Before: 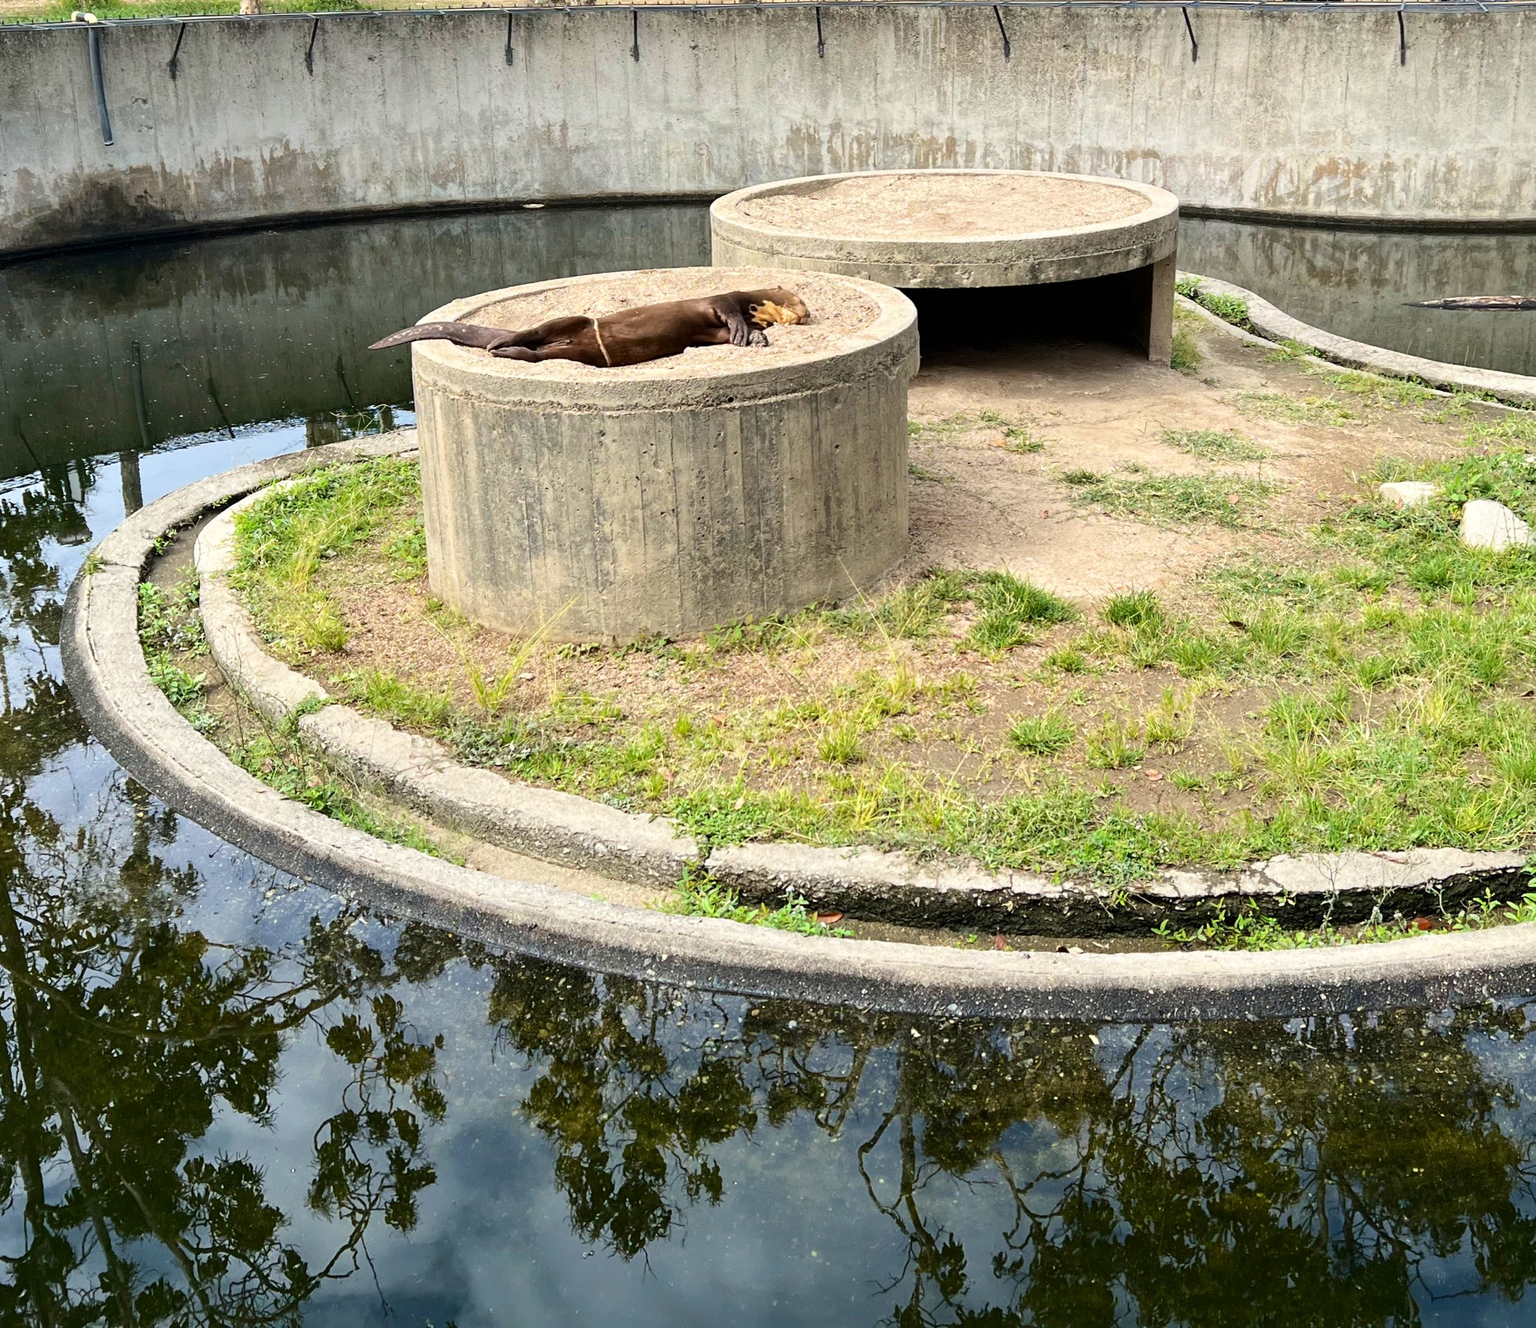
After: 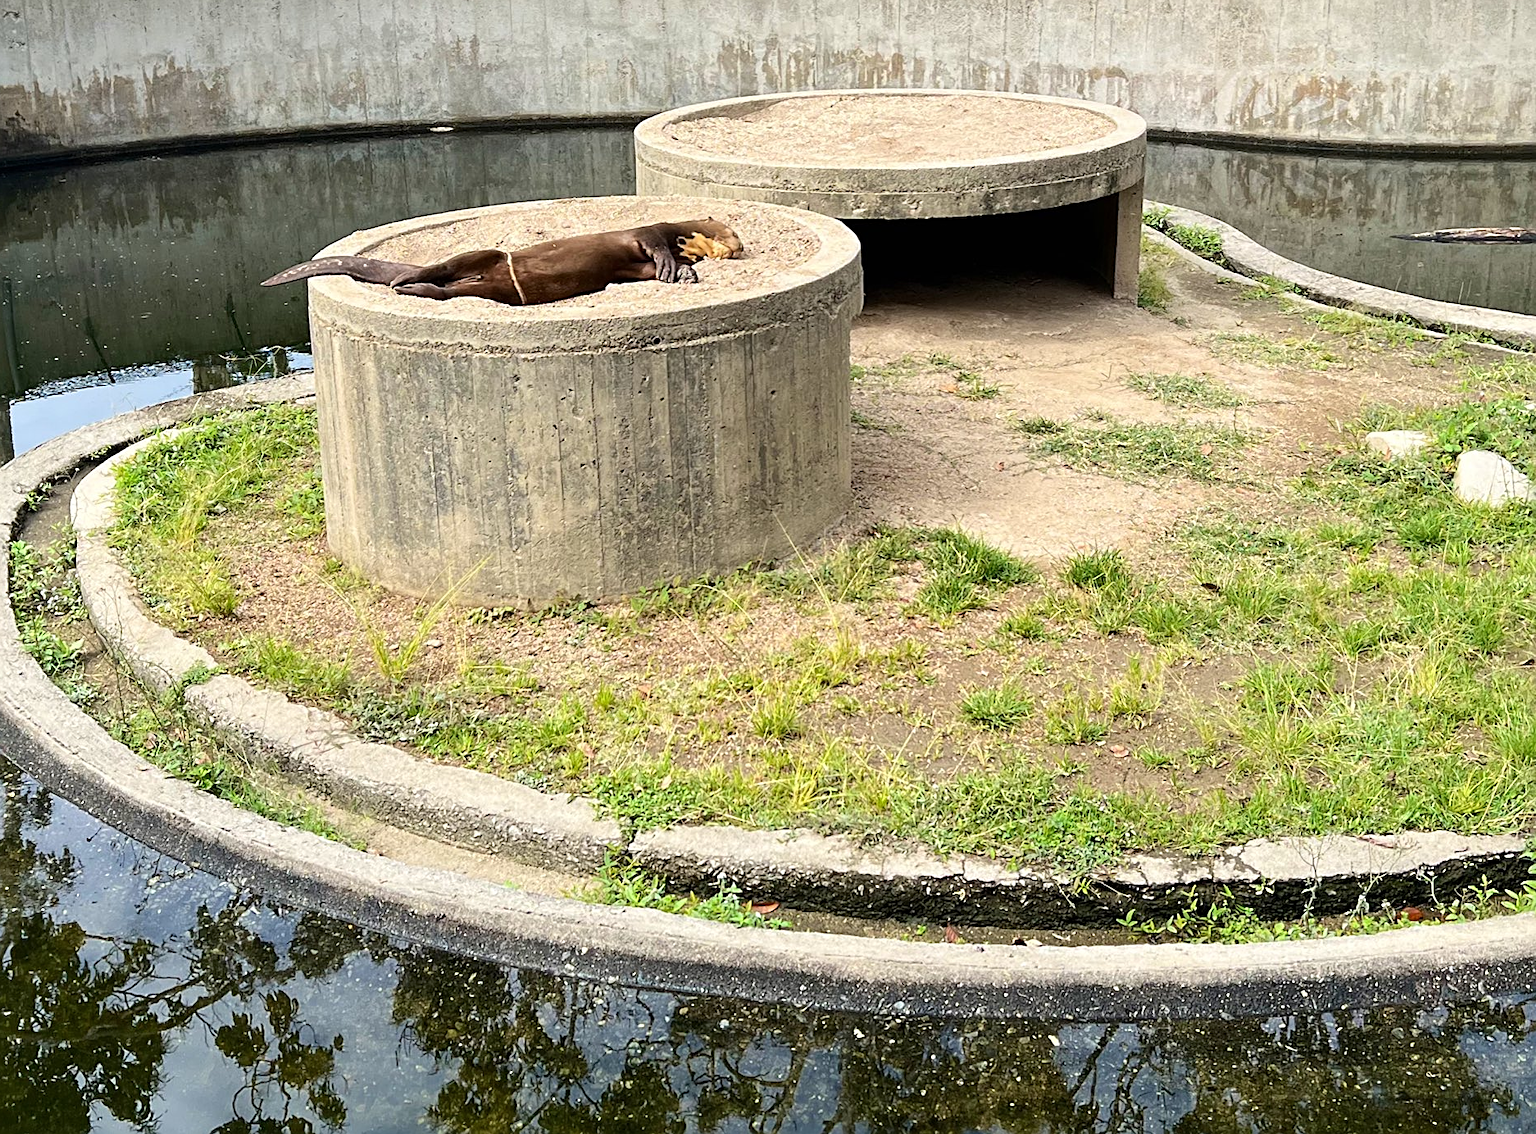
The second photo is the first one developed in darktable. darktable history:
sharpen: on, module defaults
crop: left 8.458%, top 6.606%, bottom 15.227%
